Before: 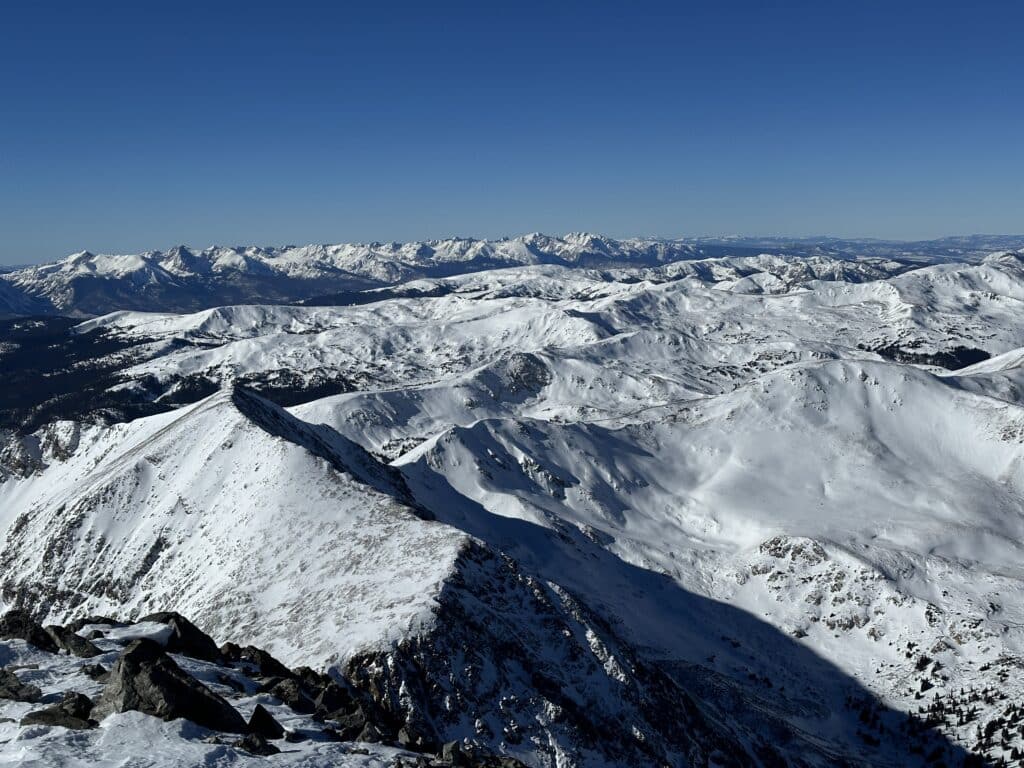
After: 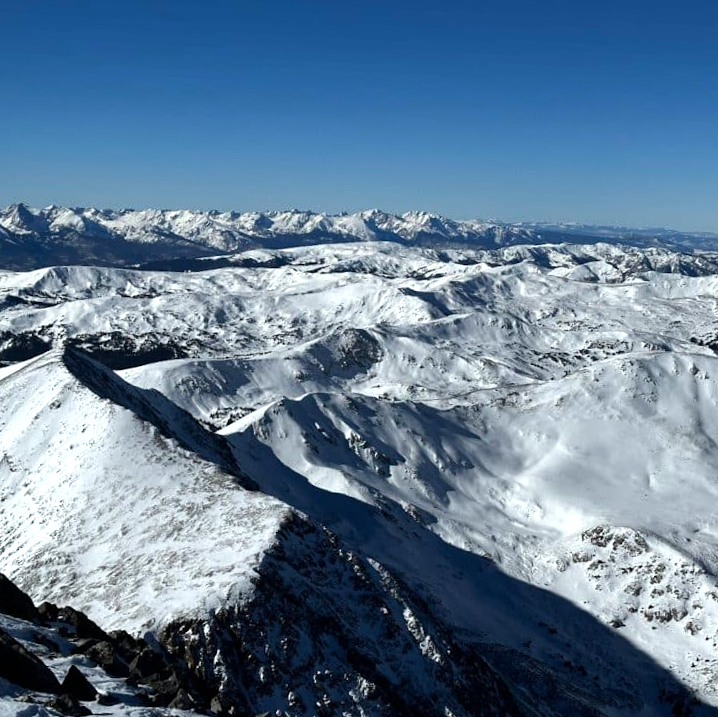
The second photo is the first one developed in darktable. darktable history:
tone equalizer: -8 EV -0.44 EV, -7 EV -0.421 EV, -6 EV -0.371 EV, -5 EV -0.256 EV, -3 EV 0.188 EV, -2 EV 0.338 EV, -1 EV 0.401 EV, +0 EV 0.423 EV, edges refinement/feathering 500, mask exposure compensation -1.57 EV, preserve details no
crop and rotate: angle -3.05°, left 14.224%, top 0.043%, right 10.72%, bottom 0.03%
